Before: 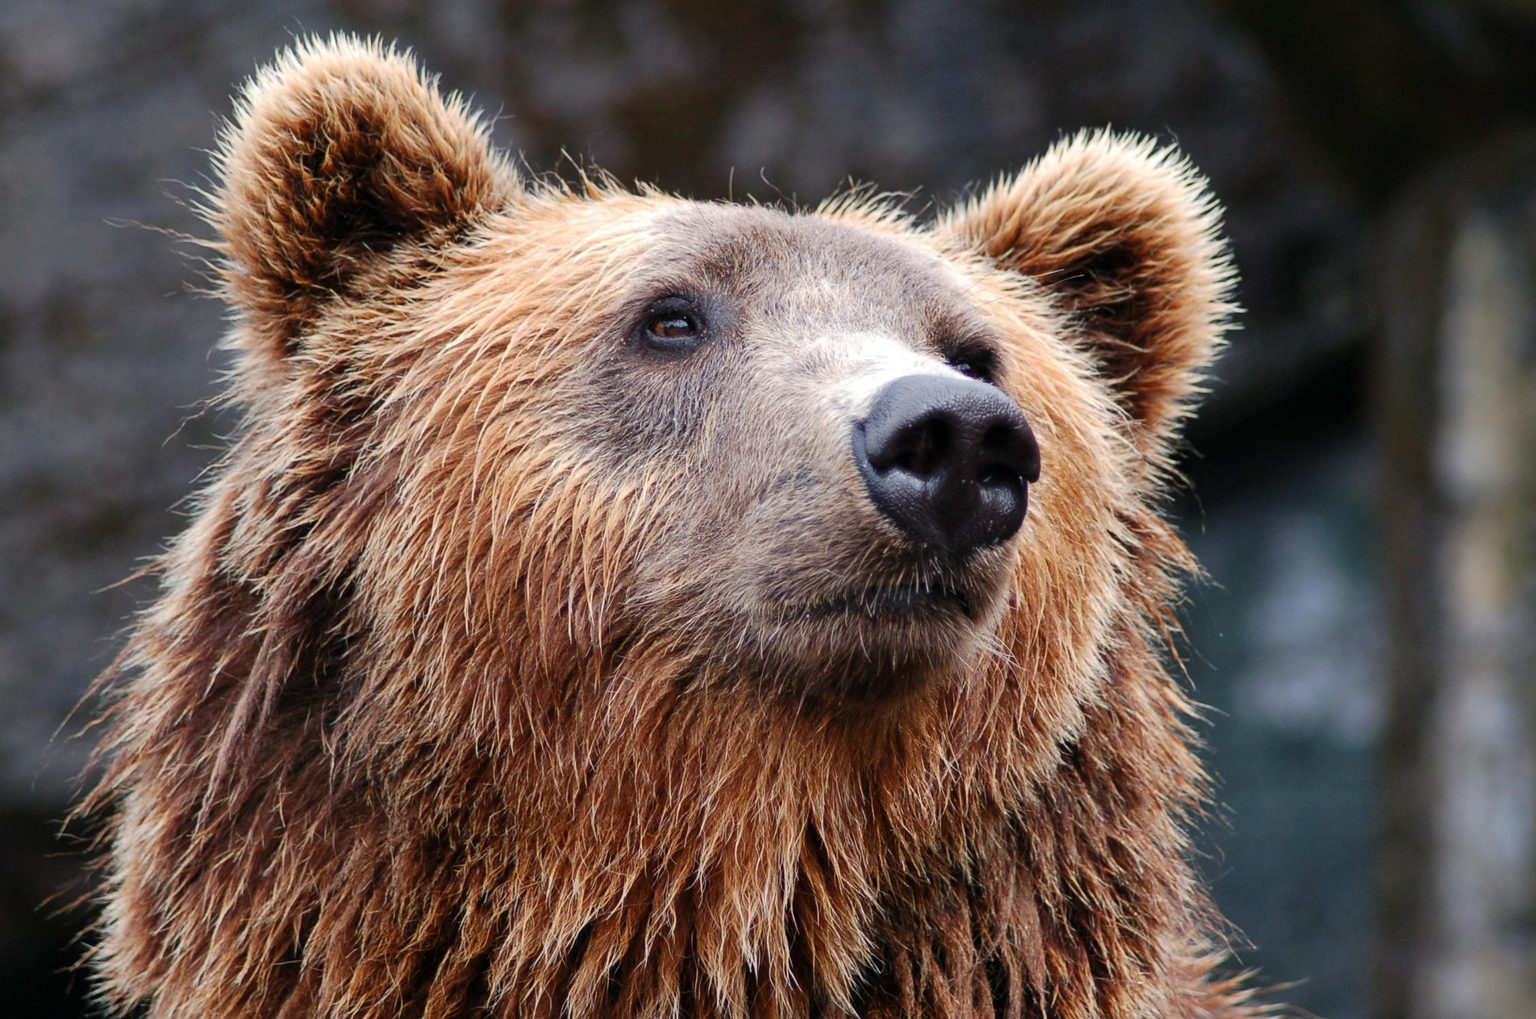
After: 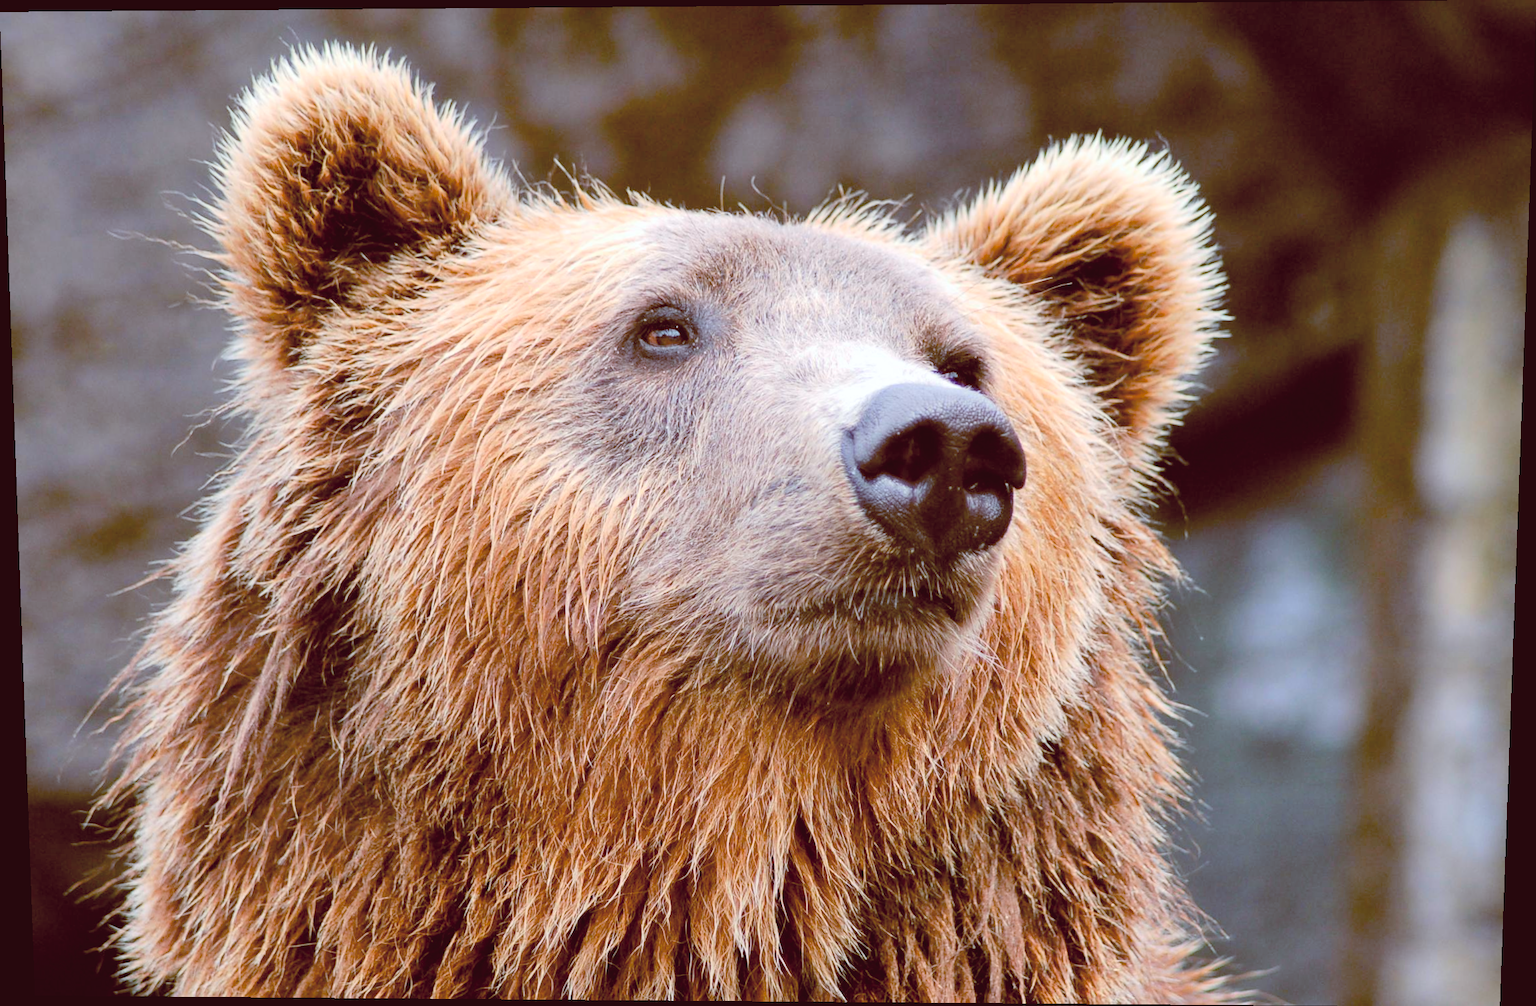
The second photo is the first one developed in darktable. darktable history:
global tonemap: drago (0.7, 100)
color balance: lift [1, 1.015, 1.004, 0.985], gamma [1, 0.958, 0.971, 1.042], gain [1, 0.956, 0.977, 1.044]
rotate and perspective: lens shift (vertical) 0.048, lens shift (horizontal) -0.024, automatic cropping off
